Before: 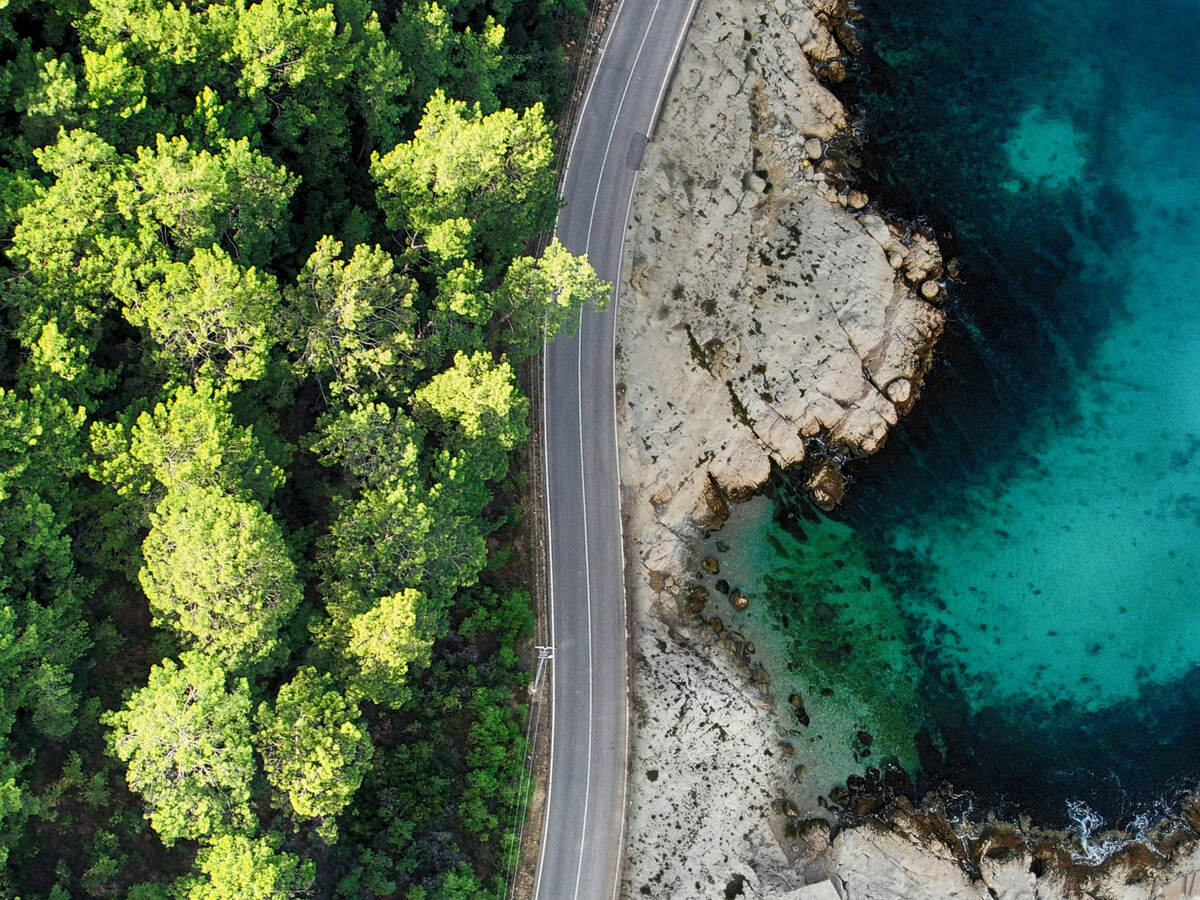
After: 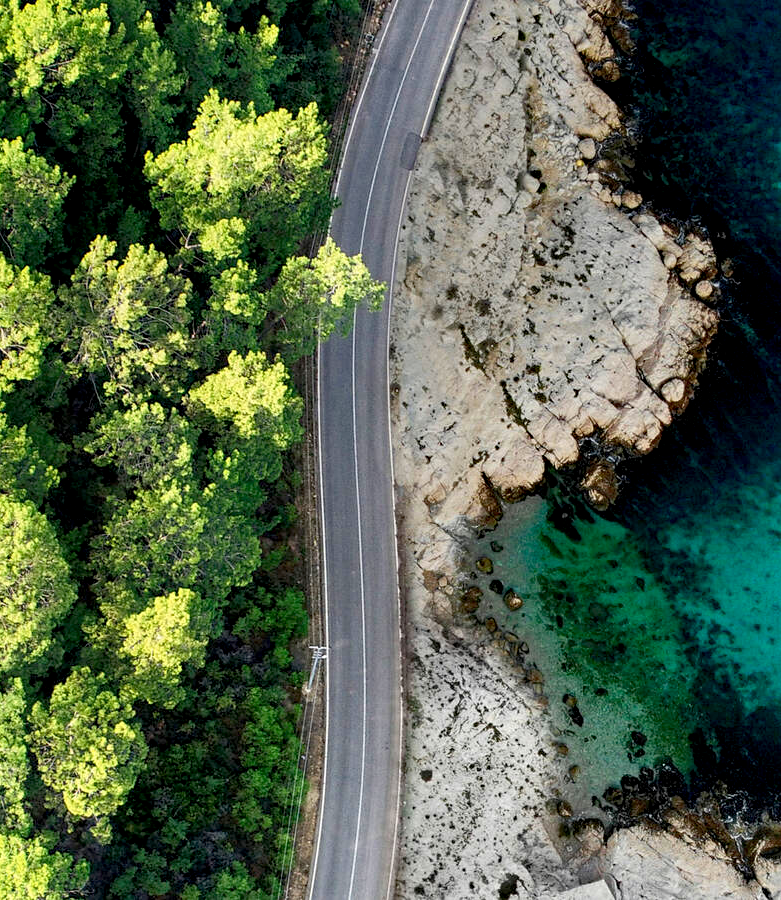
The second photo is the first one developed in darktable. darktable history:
crop and rotate: left 18.849%, right 16.057%
exposure: black level correction 0.008, exposure 0.097 EV, compensate exposure bias true, compensate highlight preservation false
haze removal: compatibility mode true, adaptive false
